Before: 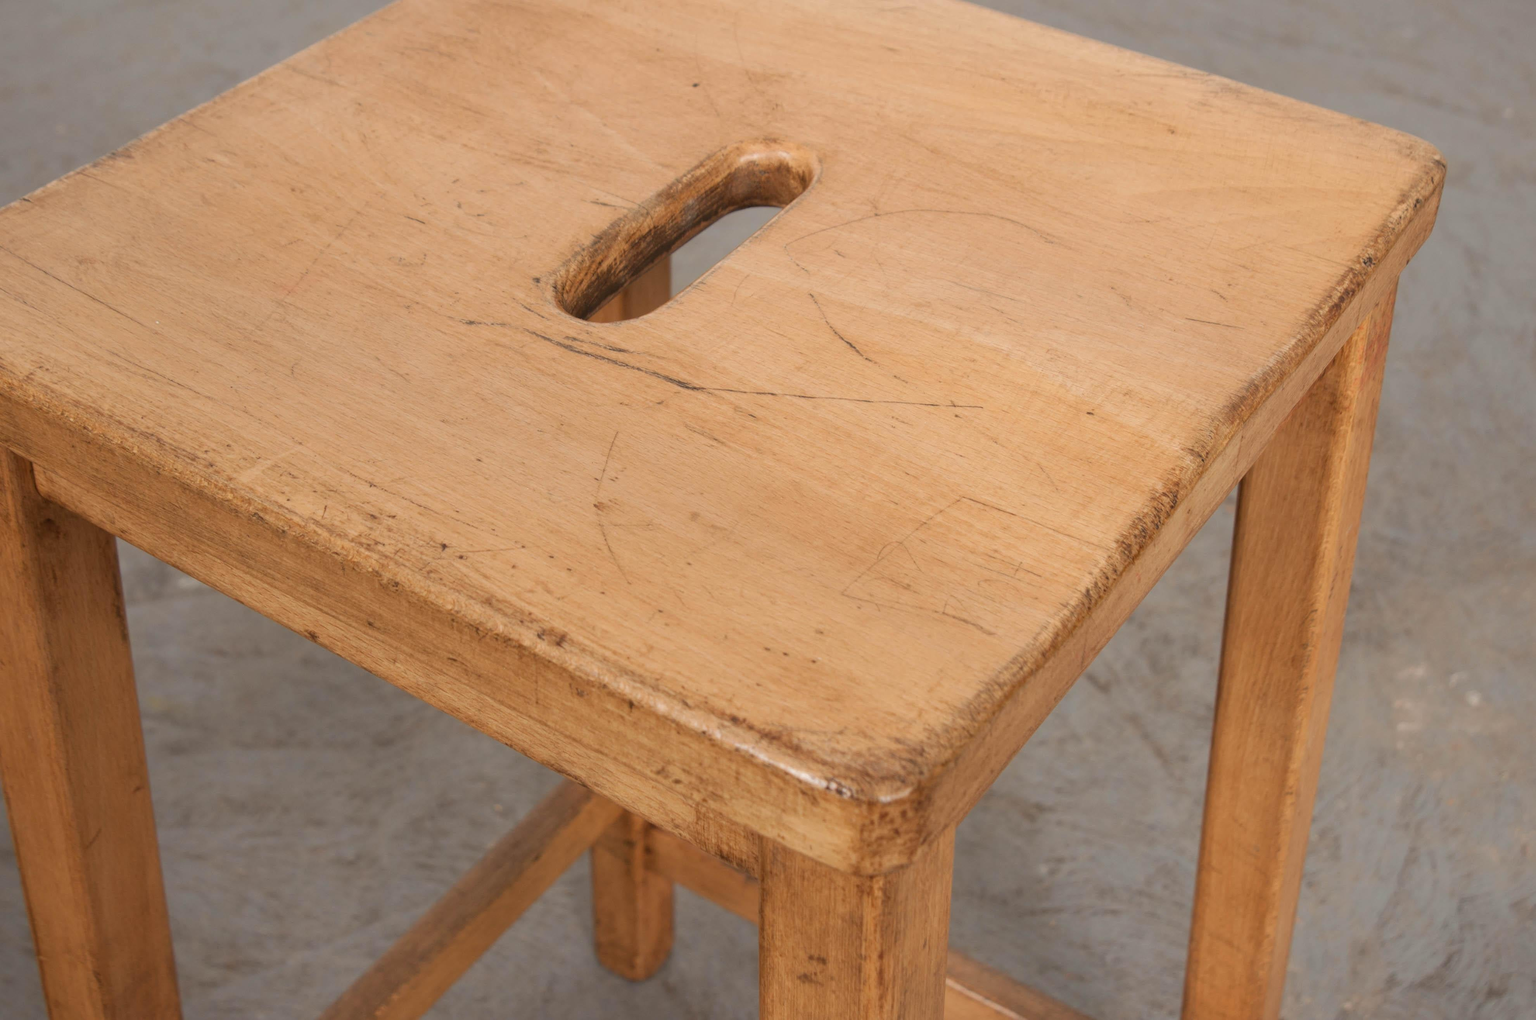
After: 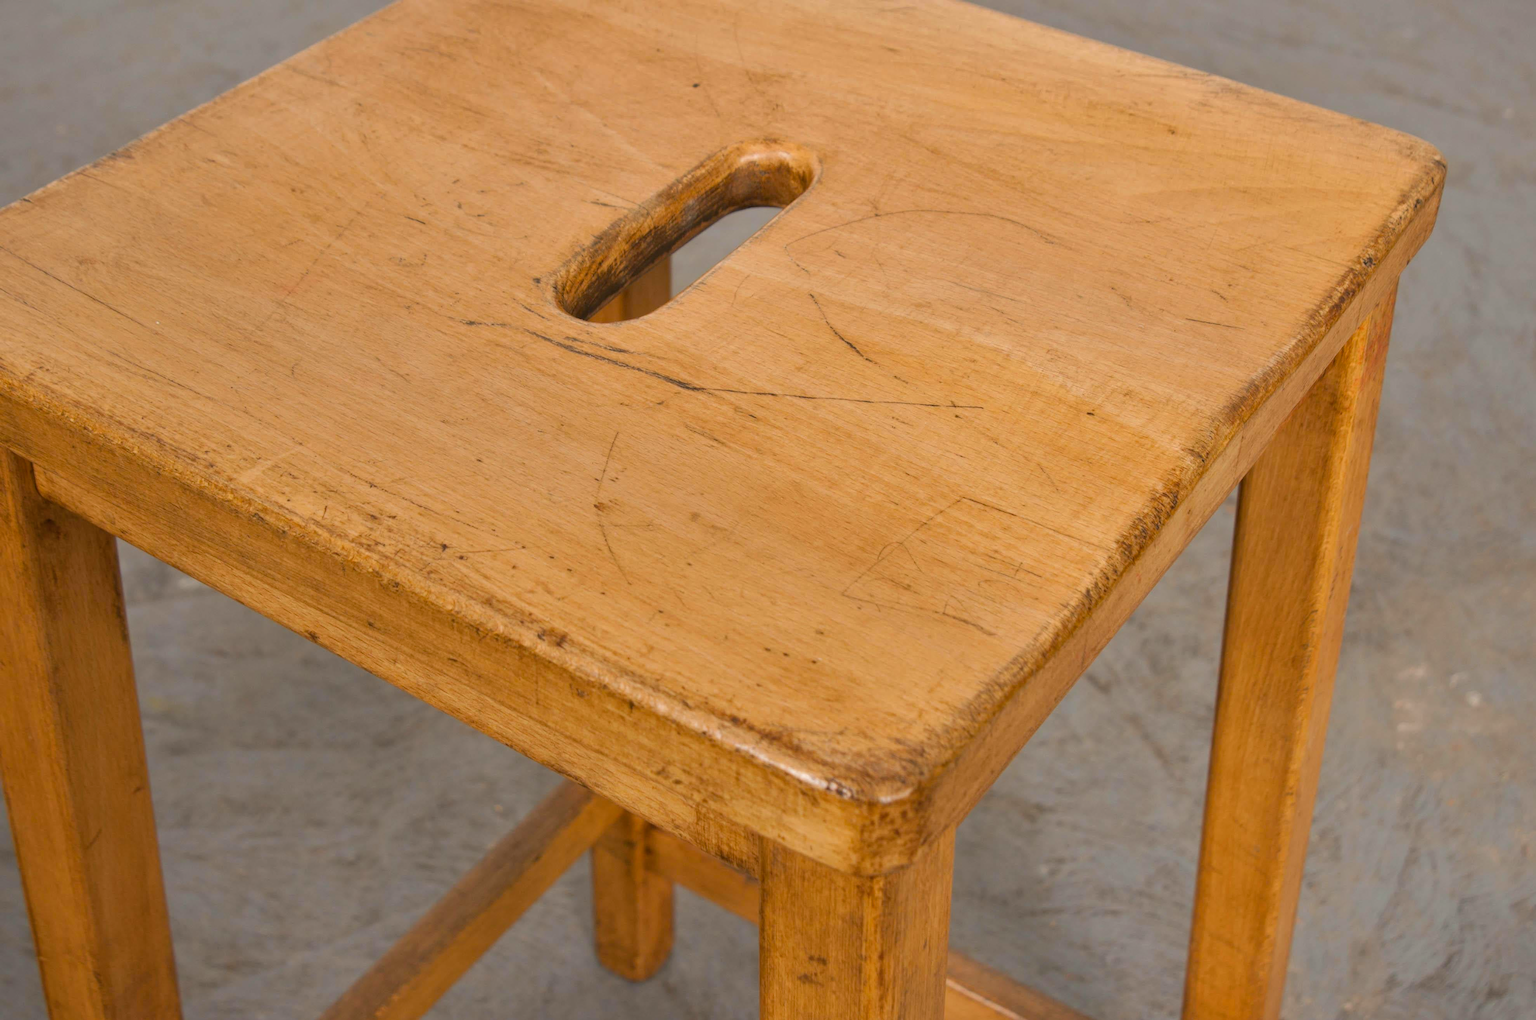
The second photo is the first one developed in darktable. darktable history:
shadows and highlights: soften with gaussian
color balance rgb: shadows lift › chroma 2.017%, shadows lift › hue 219.82°, perceptual saturation grading › global saturation 29.819%, global vibrance 5.412%, contrast 3.74%
